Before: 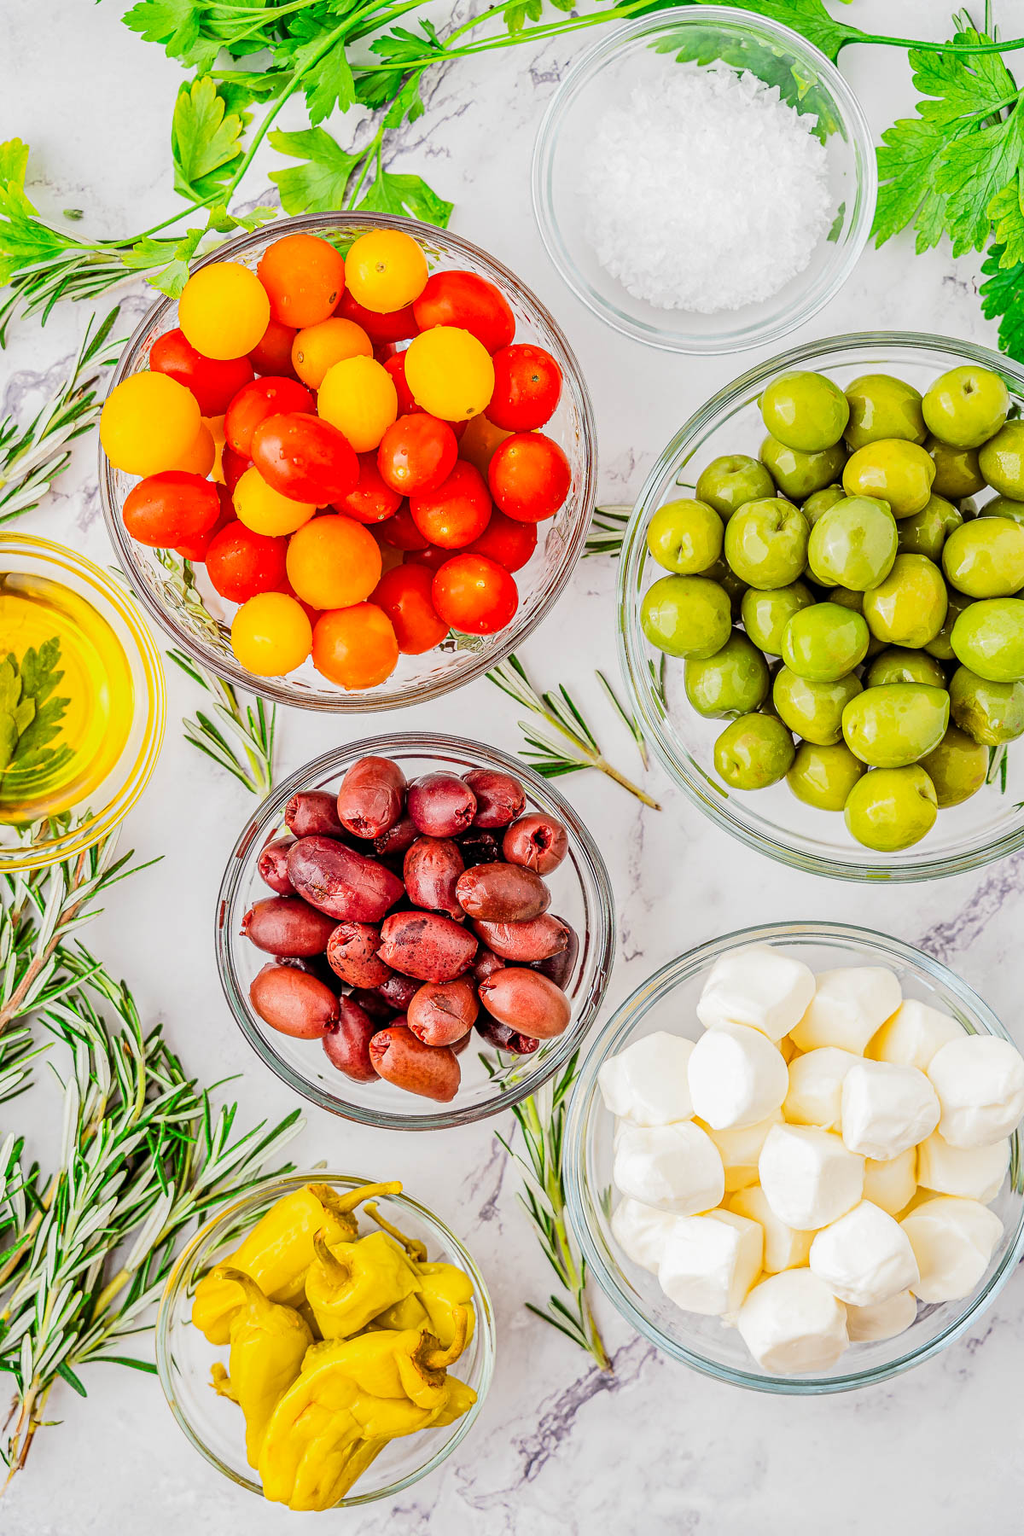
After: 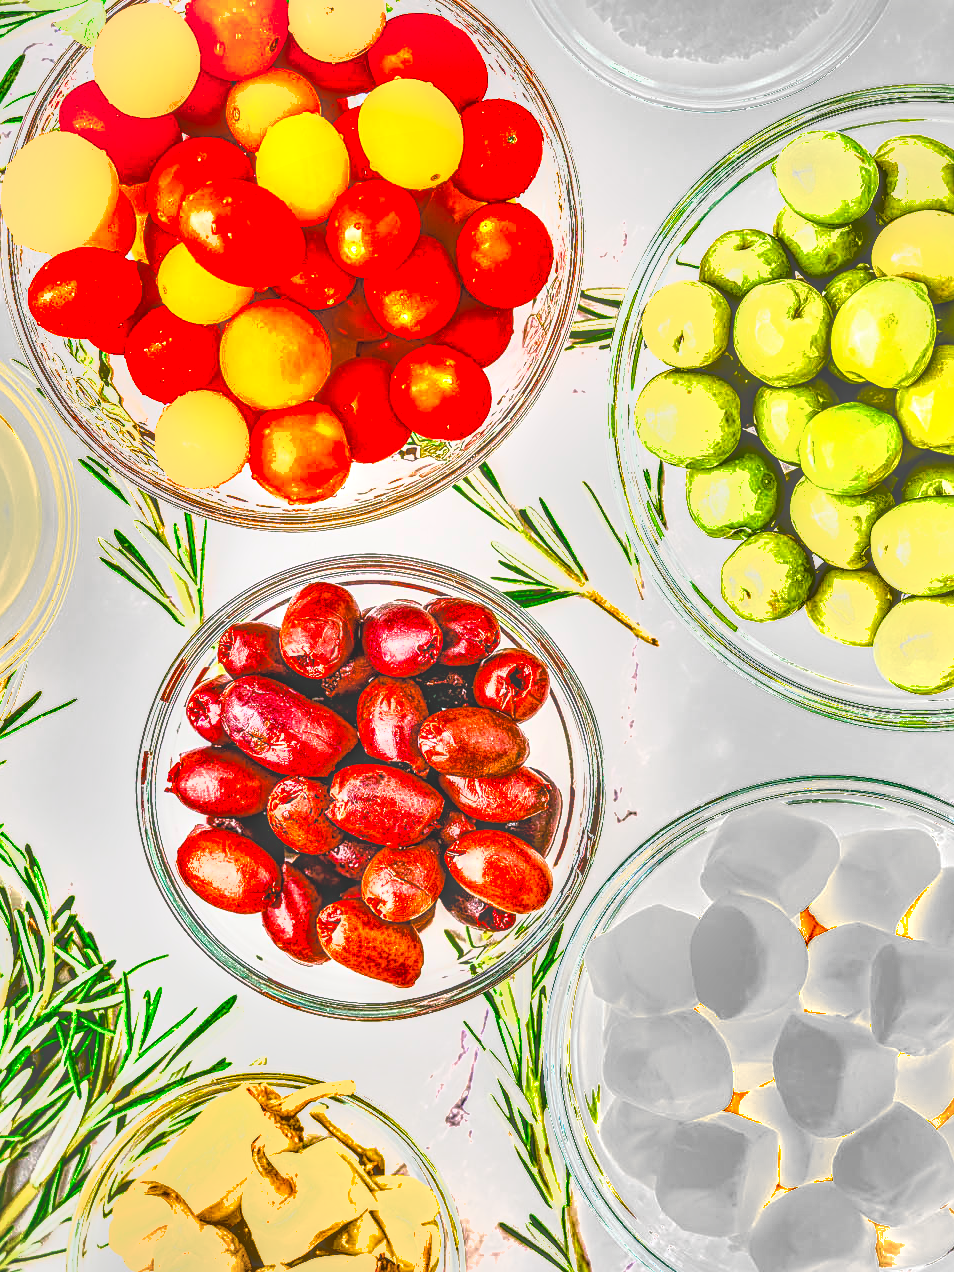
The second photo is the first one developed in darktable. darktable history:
exposure: exposure 0.401 EV, compensate highlight preservation false
sharpen: on, module defaults
local contrast: highlights 20%, shadows 31%, detail 201%, midtone range 0.2
vignetting: brightness -0.188, saturation -0.294, unbound false
crop: left 9.681%, top 16.938%, right 10.769%, bottom 12.394%
tone curve: curves: ch0 [(0, 0) (0.003, 0.003) (0.011, 0.011) (0.025, 0.025) (0.044, 0.044) (0.069, 0.068) (0.1, 0.098) (0.136, 0.134) (0.177, 0.175) (0.224, 0.221) (0.277, 0.273) (0.335, 0.33) (0.399, 0.393) (0.468, 0.461) (0.543, 0.546) (0.623, 0.625) (0.709, 0.711) (0.801, 0.802) (0.898, 0.898) (1, 1)], color space Lab, independent channels, preserve colors none
color balance rgb: shadows lift › chroma 12.056%, shadows lift › hue 130.86°, perceptual saturation grading › global saturation 37.156%, perceptual saturation grading › shadows 34.796%, perceptual brilliance grading › global brilliance 25.801%, global vibrance 15.138%
shadows and highlights: soften with gaussian
